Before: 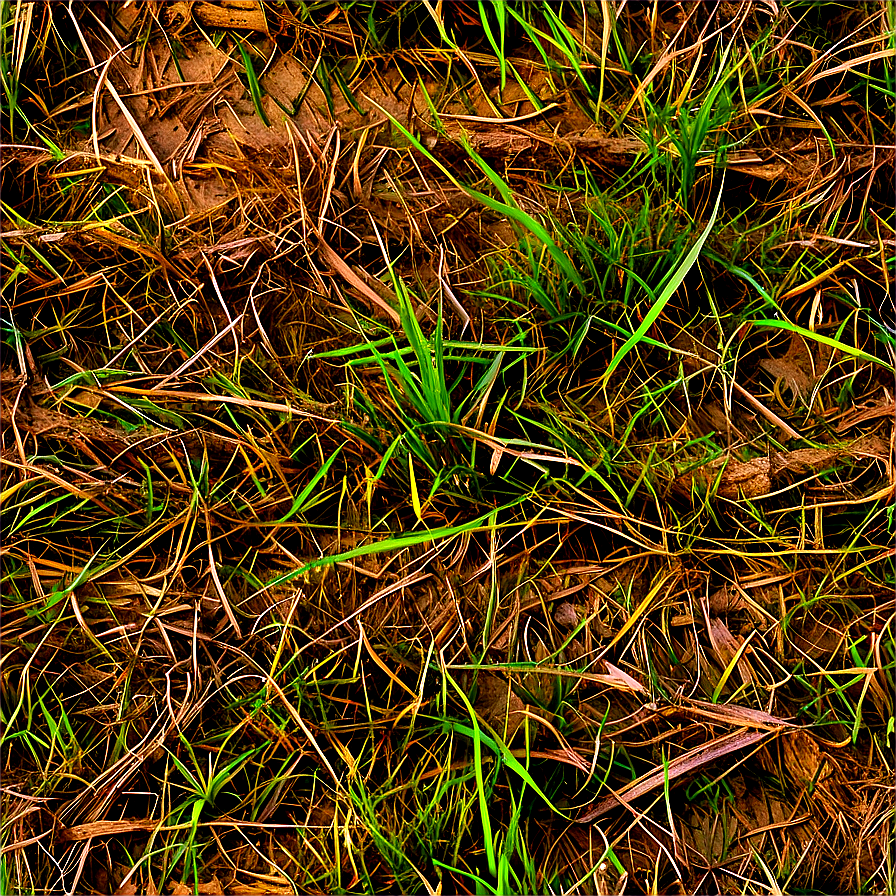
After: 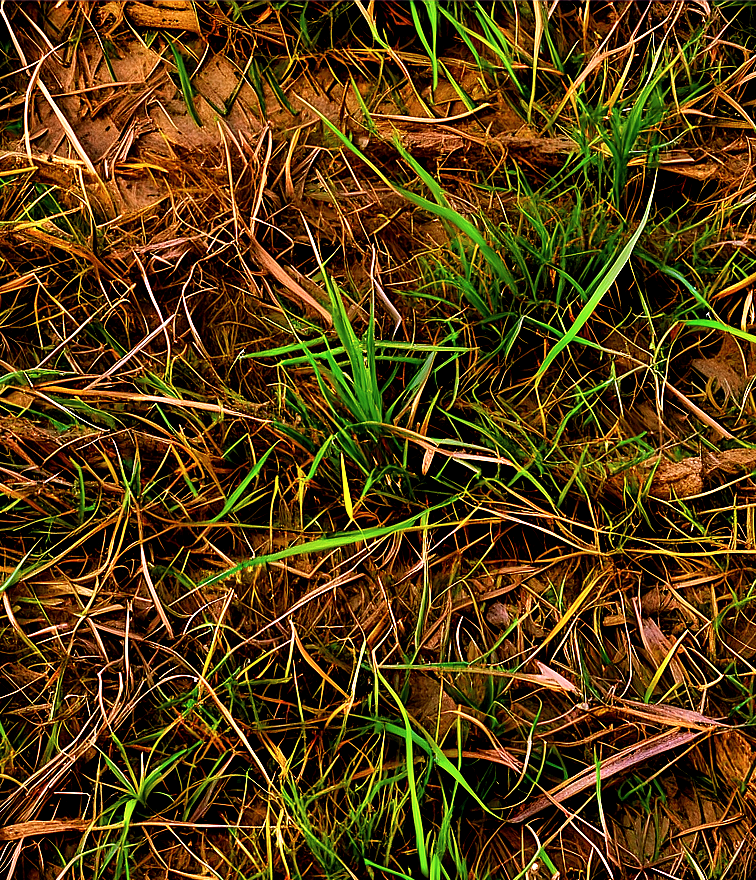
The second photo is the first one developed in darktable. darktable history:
crop: left 7.598%, right 7.873%
color zones: curves: ch0 [(0.25, 0.5) (0.428, 0.473) (0.75, 0.5)]; ch1 [(0.243, 0.479) (0.398, 0.452) (0.75, 0.5)]
